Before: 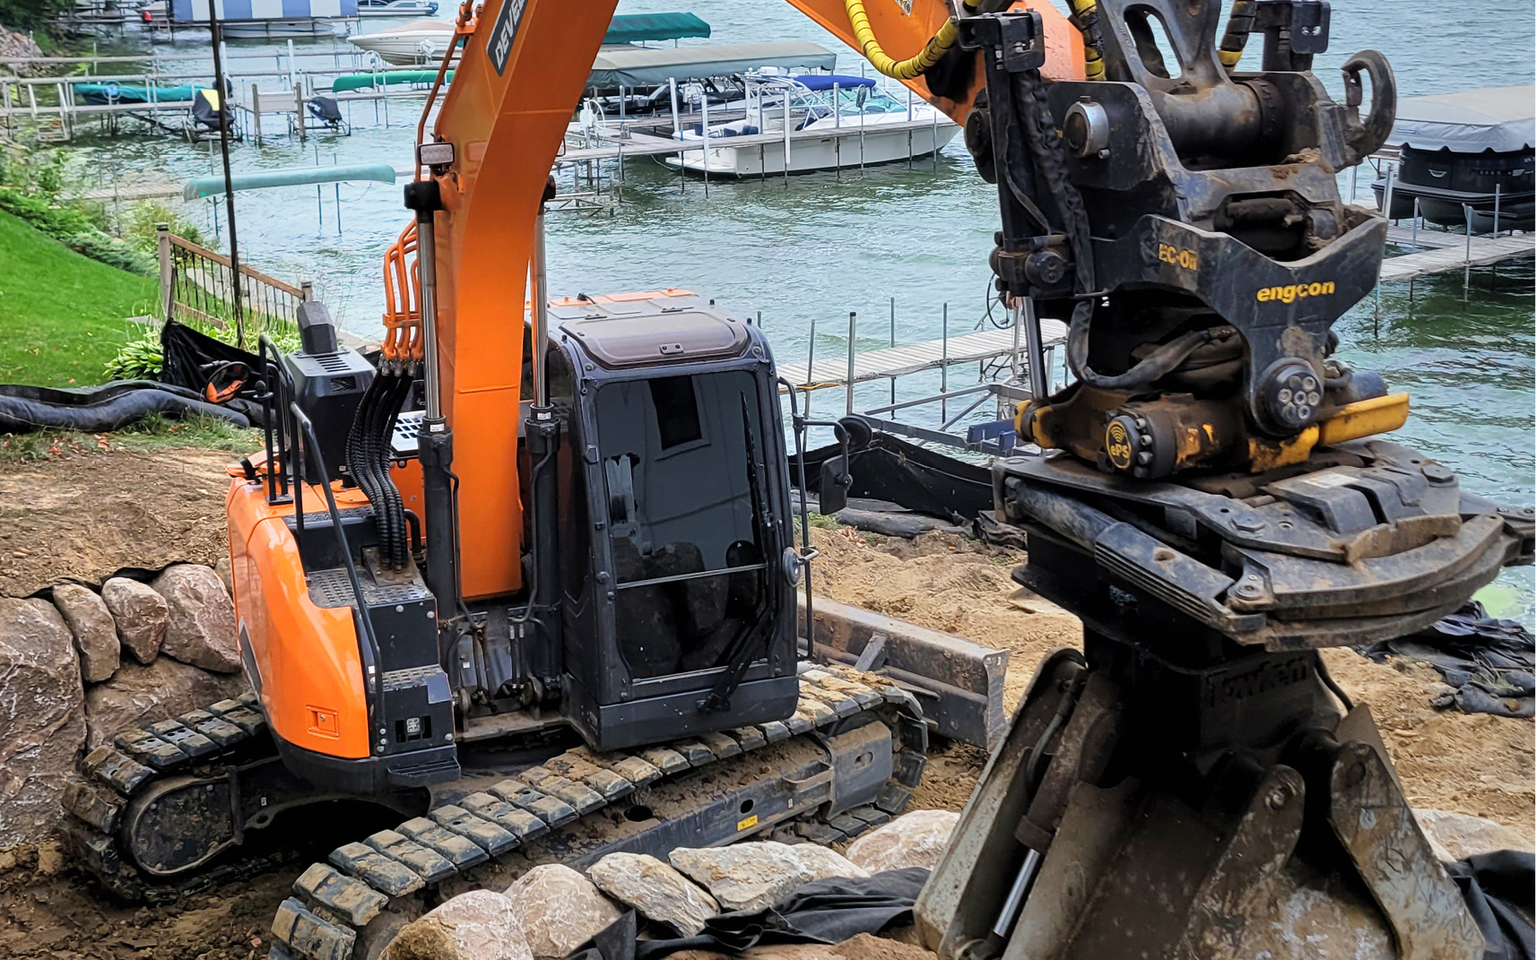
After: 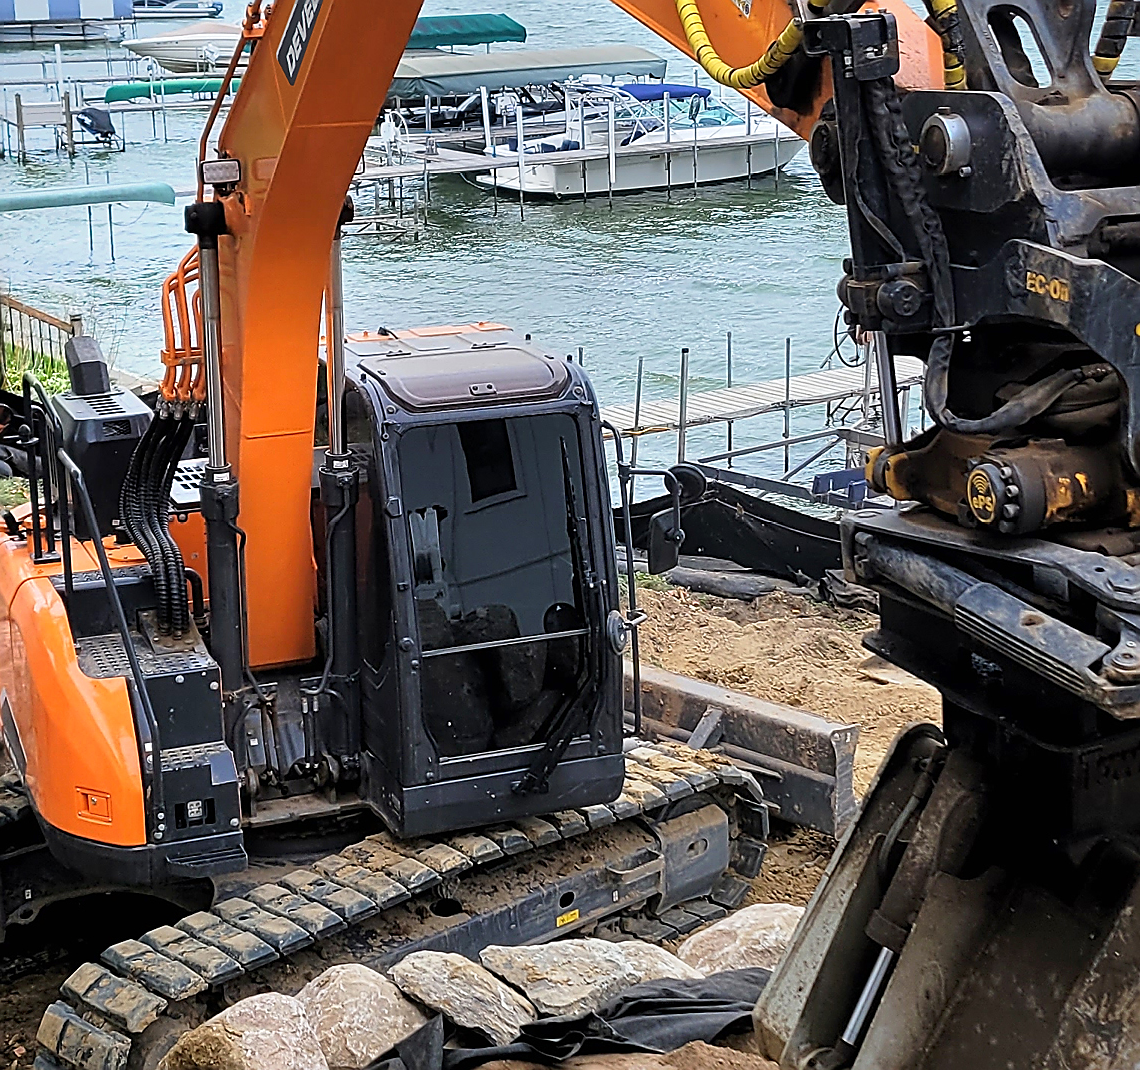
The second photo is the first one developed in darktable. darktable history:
sharpen: radius 1.35, amount 1.264, threshold 0.732
tone equalizer: on, module defaults
crop and rotate: left 15.644%, right 17.762%
